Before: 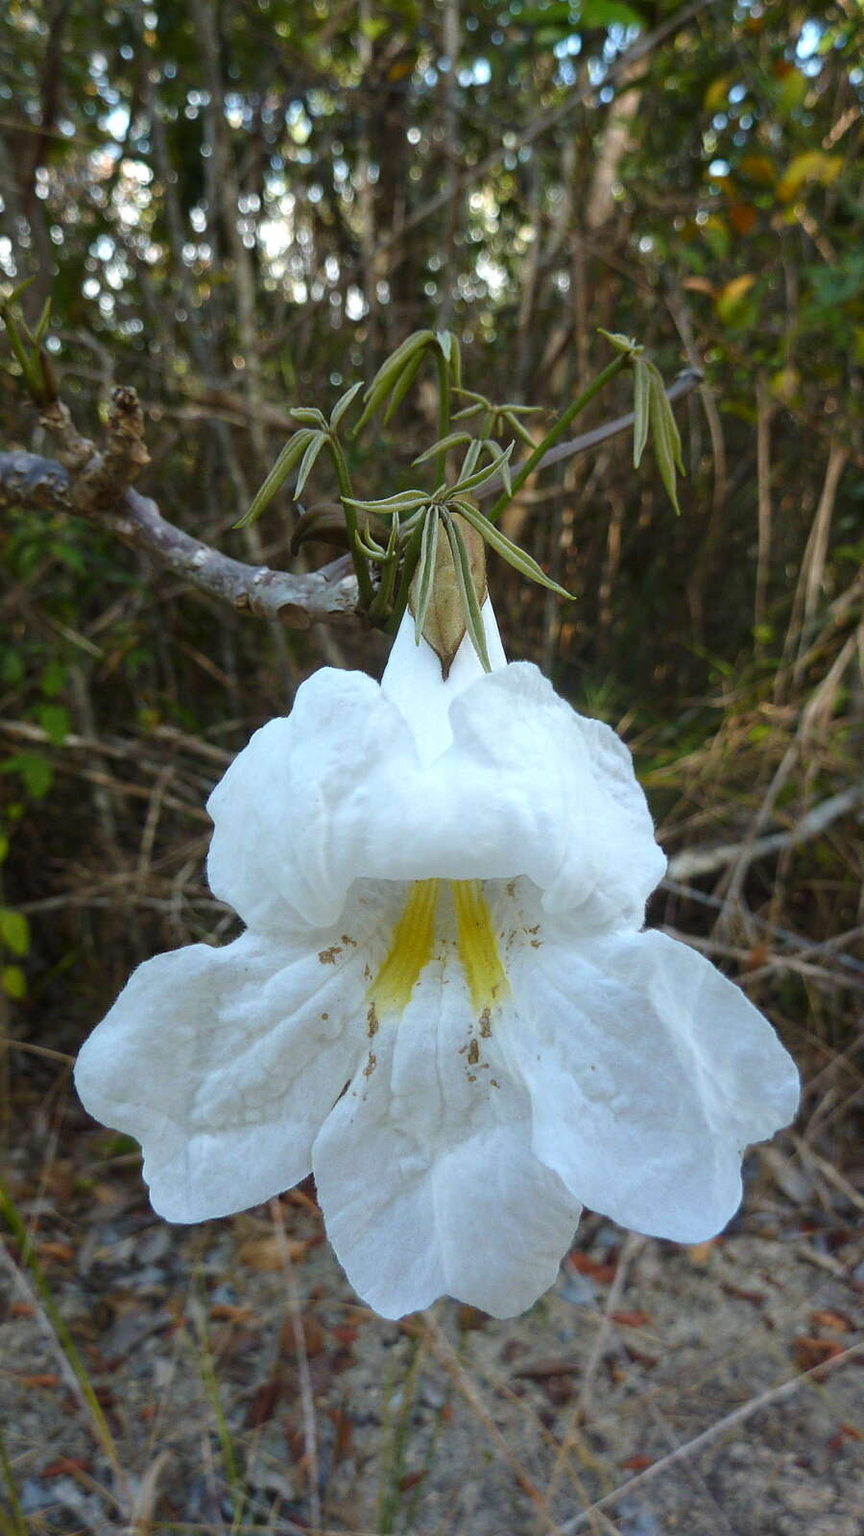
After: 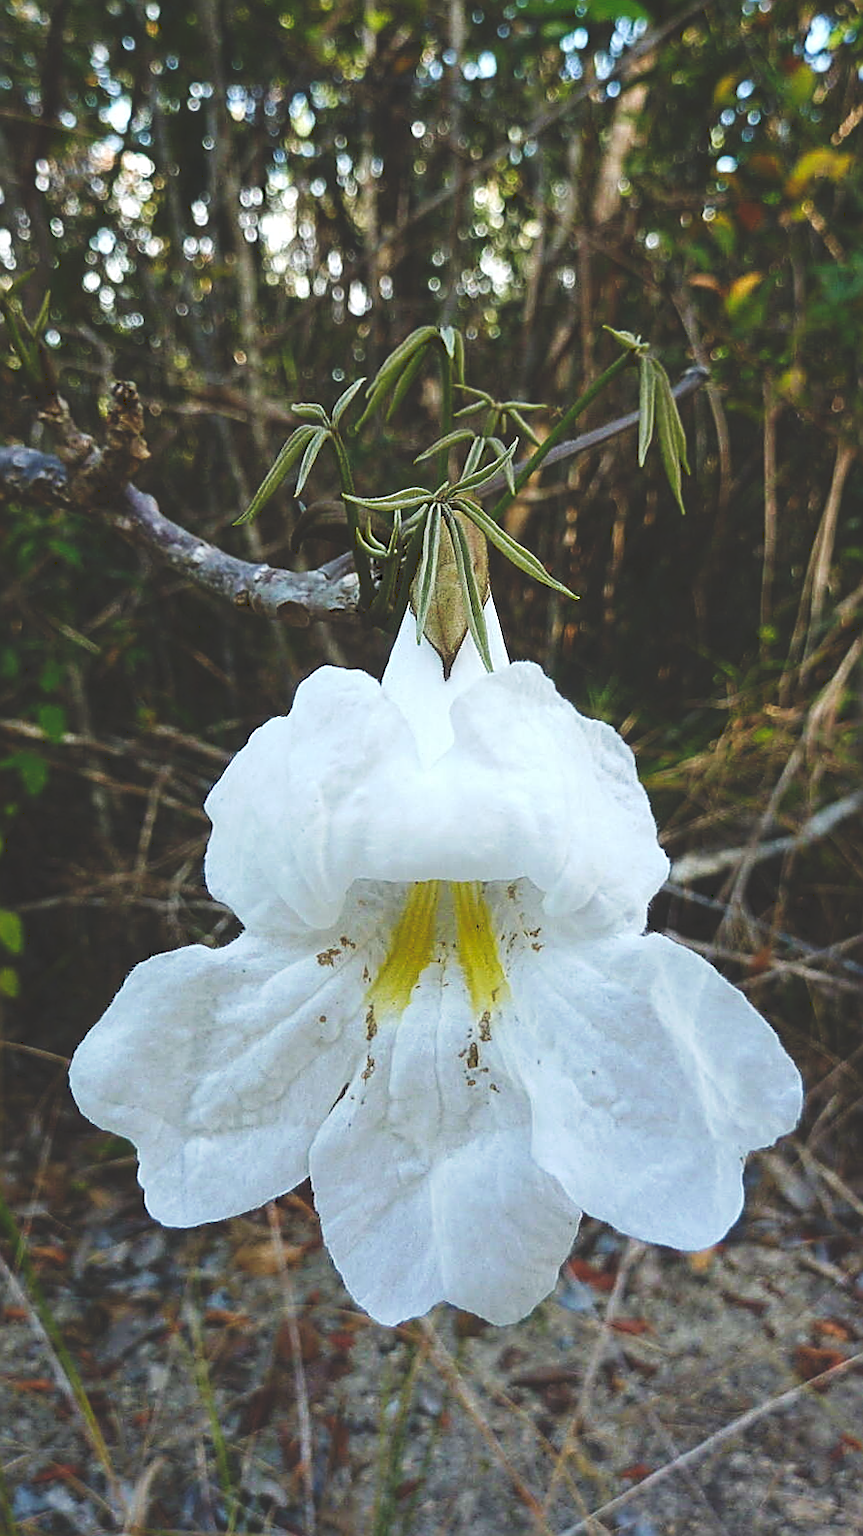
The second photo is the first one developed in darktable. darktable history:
sharpen: amount 0.892
crop and rotate: angle -0.346°
tone equalizer: edges refinement/feathering 500, mask exposure compensation -1.57 EV, preserve details no
tone curve: curves: ch0 [(0, 0) (0.003, 0.169) (0.011, 0.173) (0.025, 0.177) (0.044, 0.184) (0.069, 0.191) (0.1, 0.199) (0.136, 0.206) (0.177, 0.221) (0.224, 0.248) (0.277, 0.284) (0.335, 0.344) (0.399, 0.413) (0.468, 0.497) (0.543, 0.594) (0.623, 0.691) (0.709, 0.779) (0.801, 0.868) (0.898, 0.931) (1, 1)], preserve colors none
